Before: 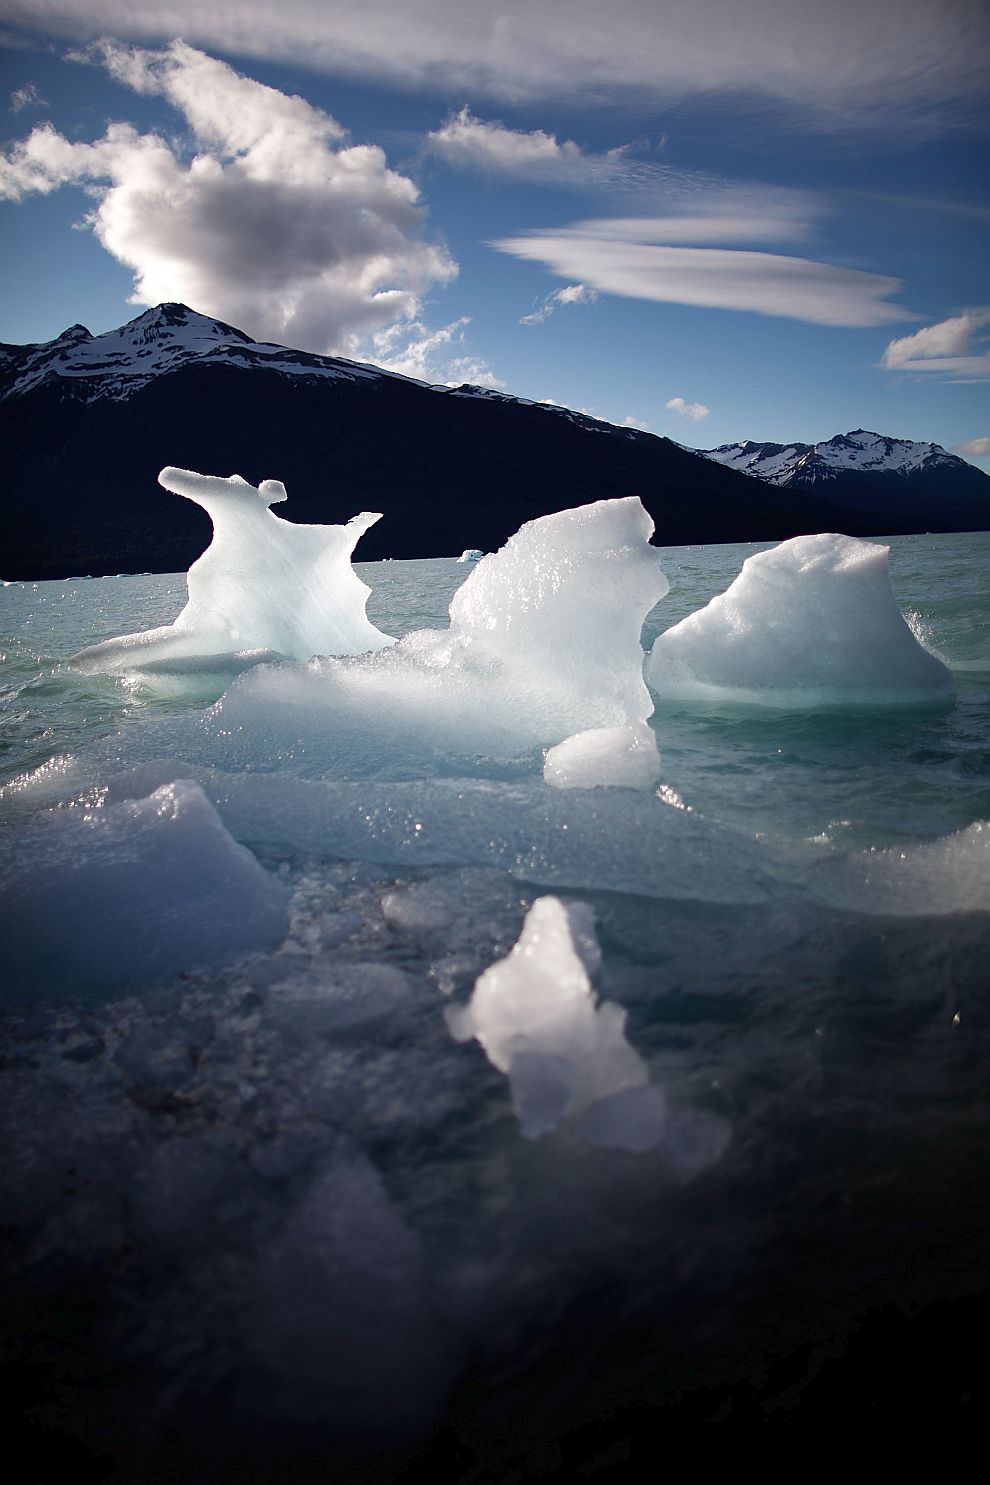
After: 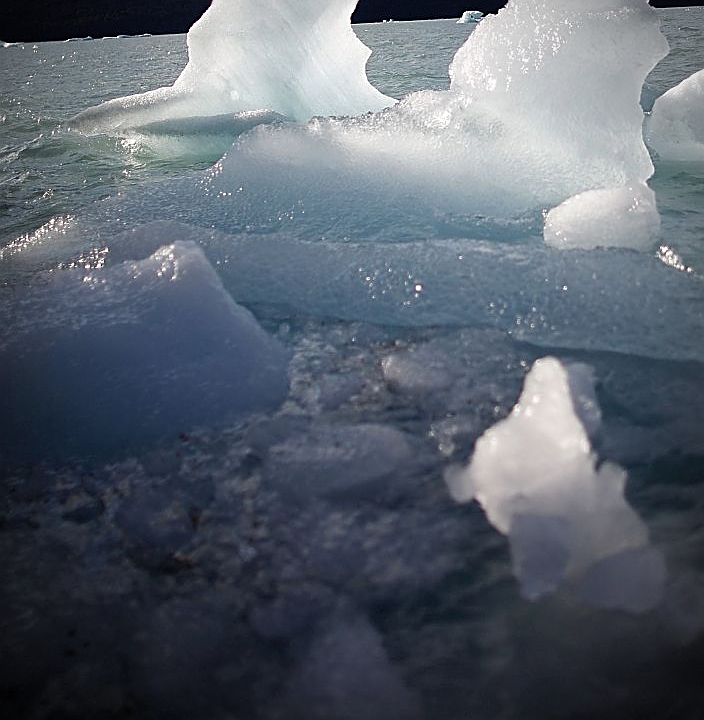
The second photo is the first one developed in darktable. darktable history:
vignetting: brightness -0.348
crop: top 36.338%, right 28.403%, bottom 15.102%
sharpen: on, module defaults
